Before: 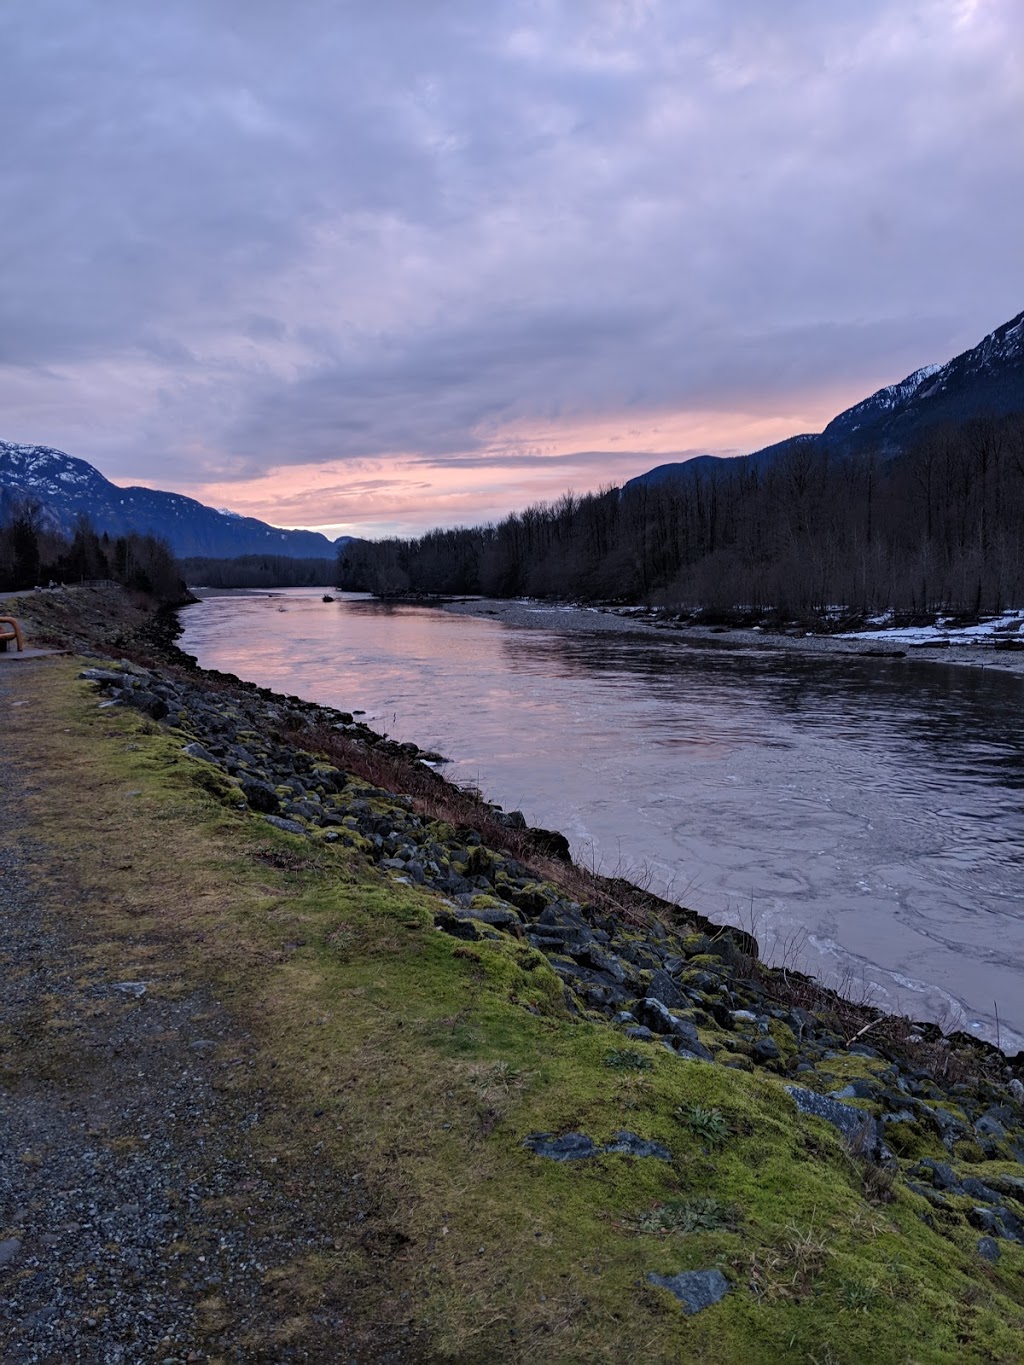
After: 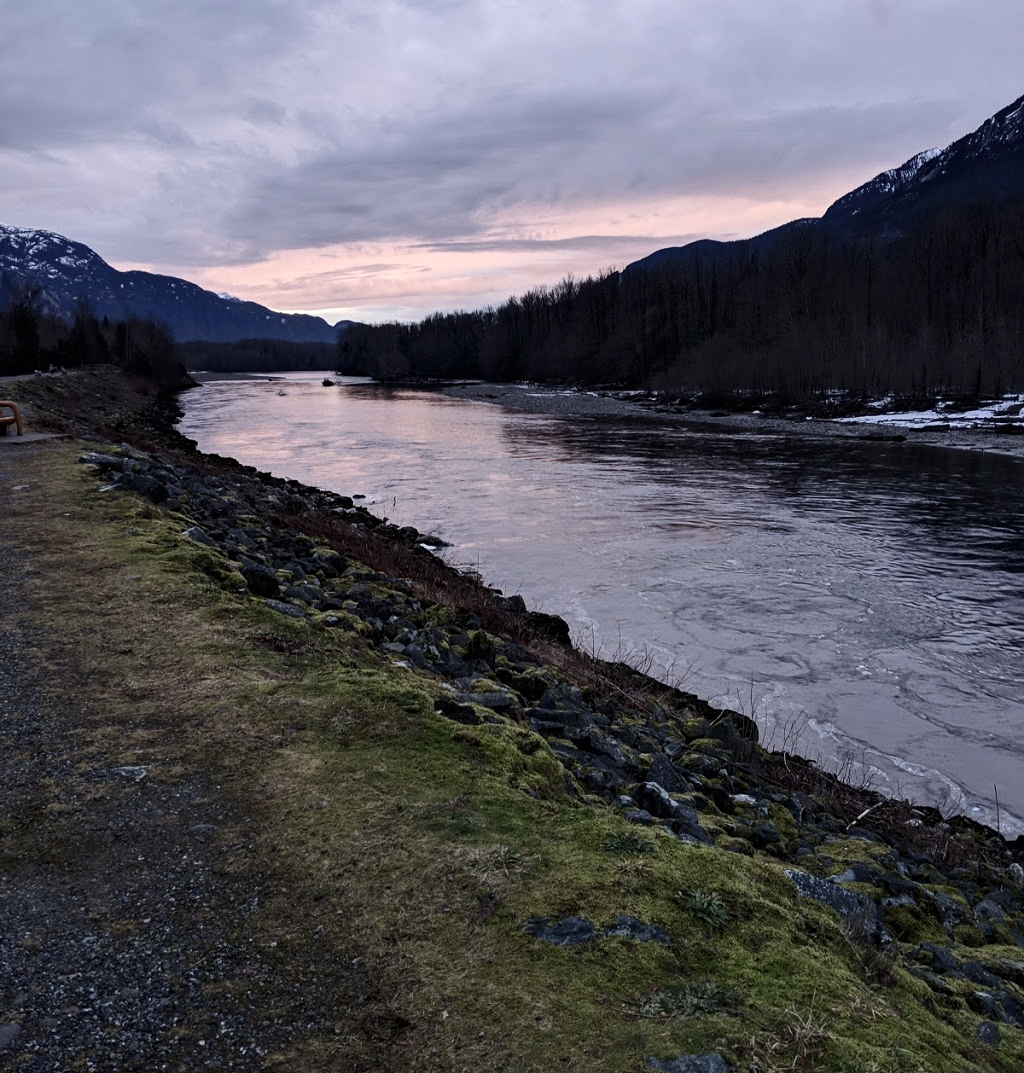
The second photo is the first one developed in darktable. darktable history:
exposure: exposure -0.04 EV, compensate exposure bias true, compensate highlight preservation false
crop and rotate: top 15.851%, bottom 5.48%
contrast brightness saturation: contrast 0.248, saturation -0.316
